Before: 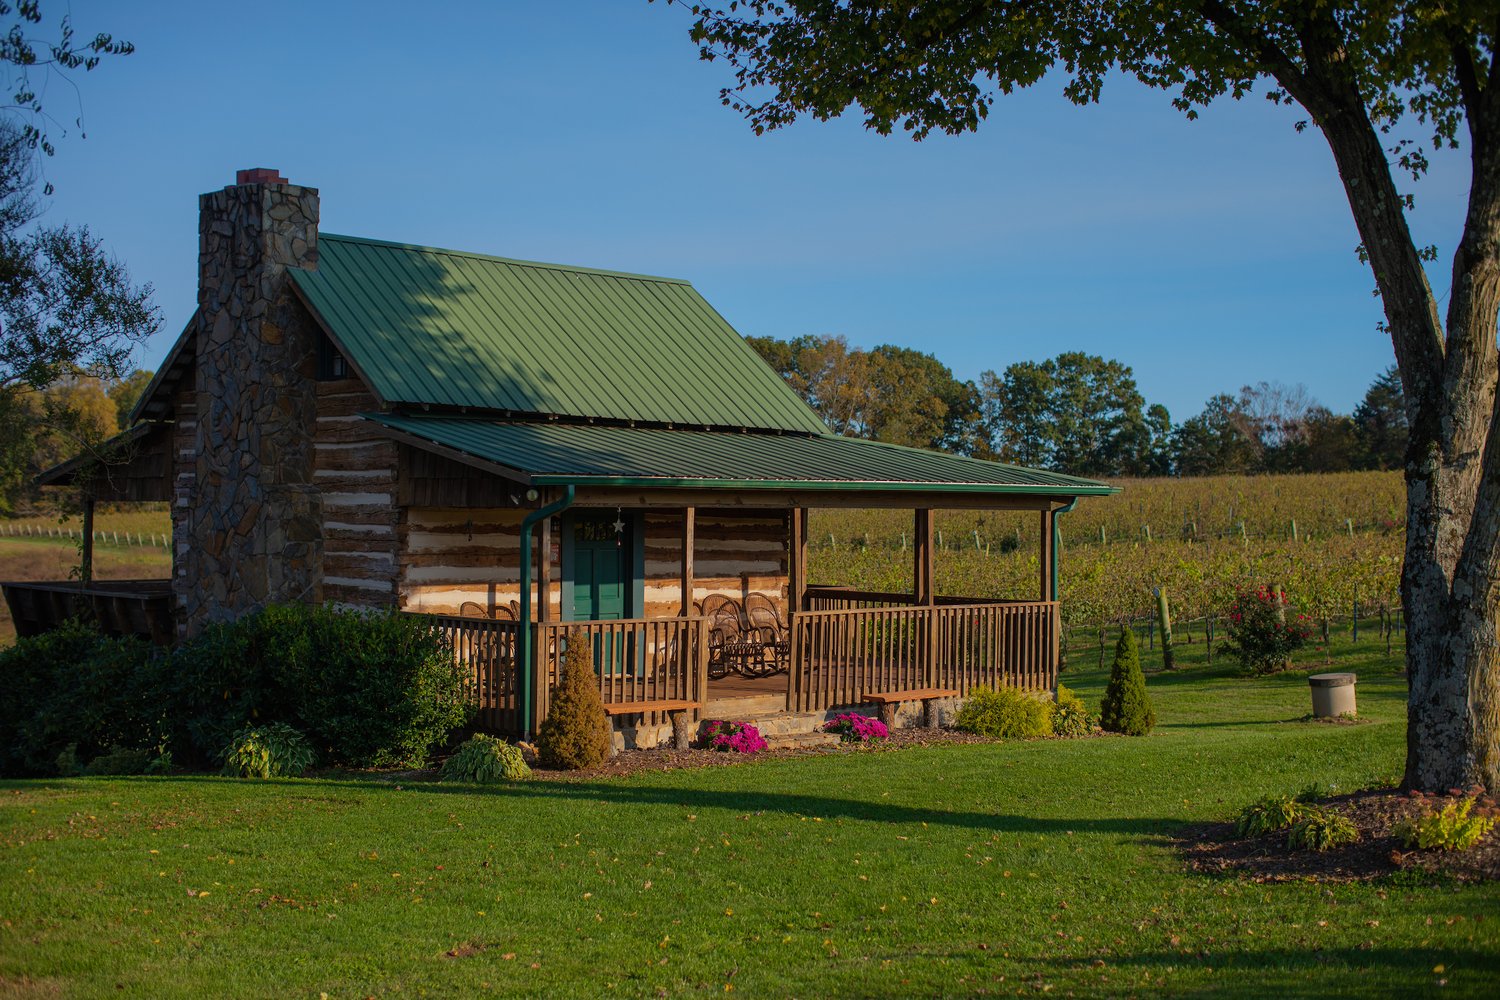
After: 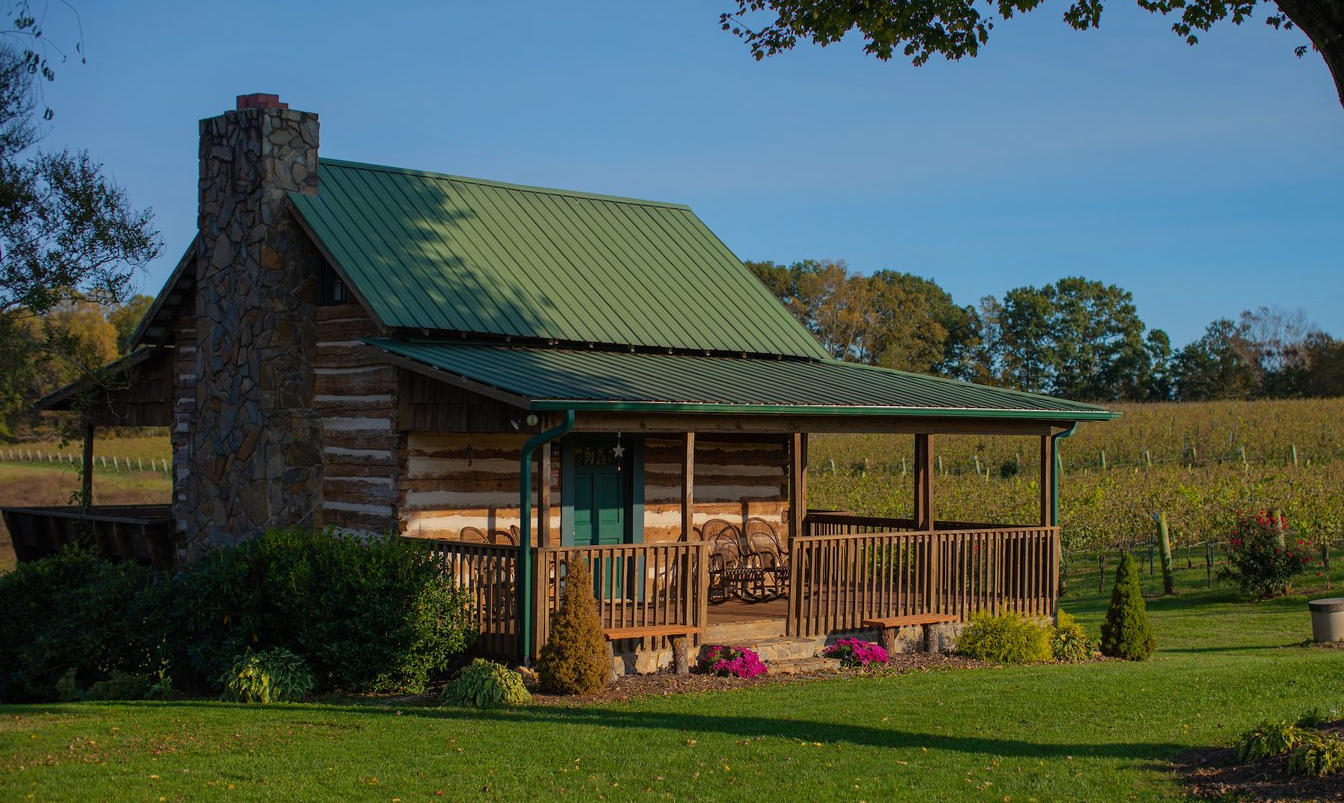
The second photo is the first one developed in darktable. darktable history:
crop: top 7.551%, right 9.723%, bottom 12.053%
tone equalizer: mask exposure compensation -0.508 EV
